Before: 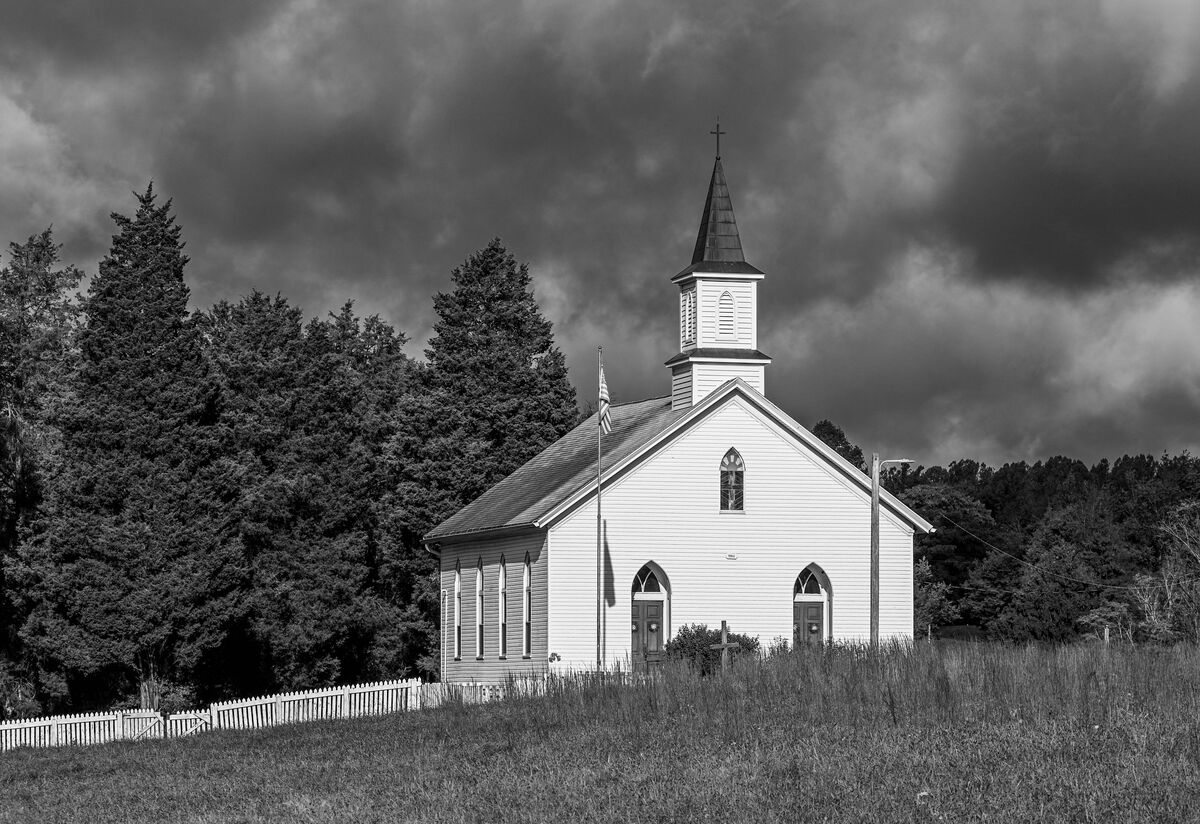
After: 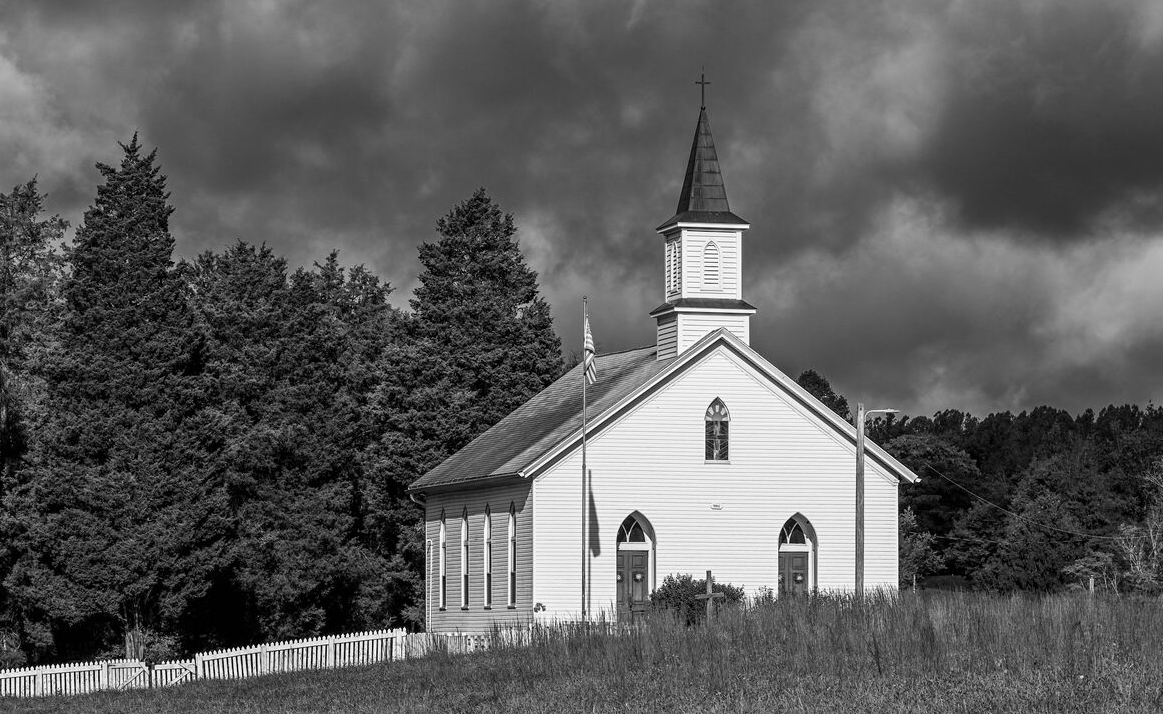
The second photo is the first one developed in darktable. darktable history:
crop: left 1.265%, top 6.172%, right 1.737%, bottom 7.175%
